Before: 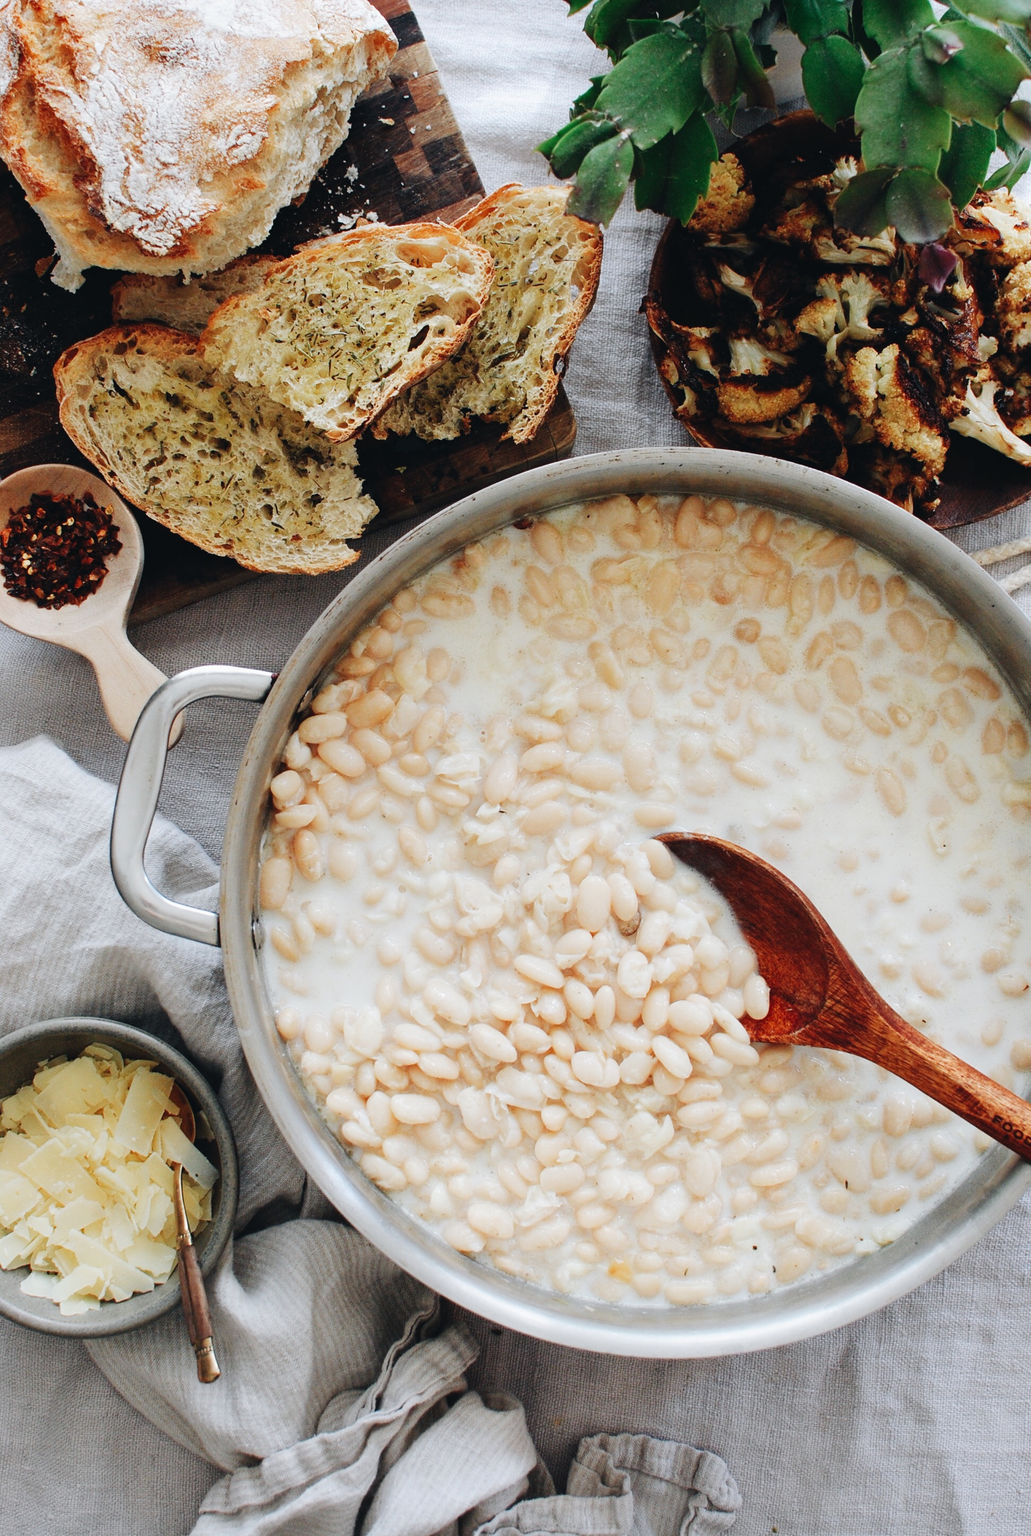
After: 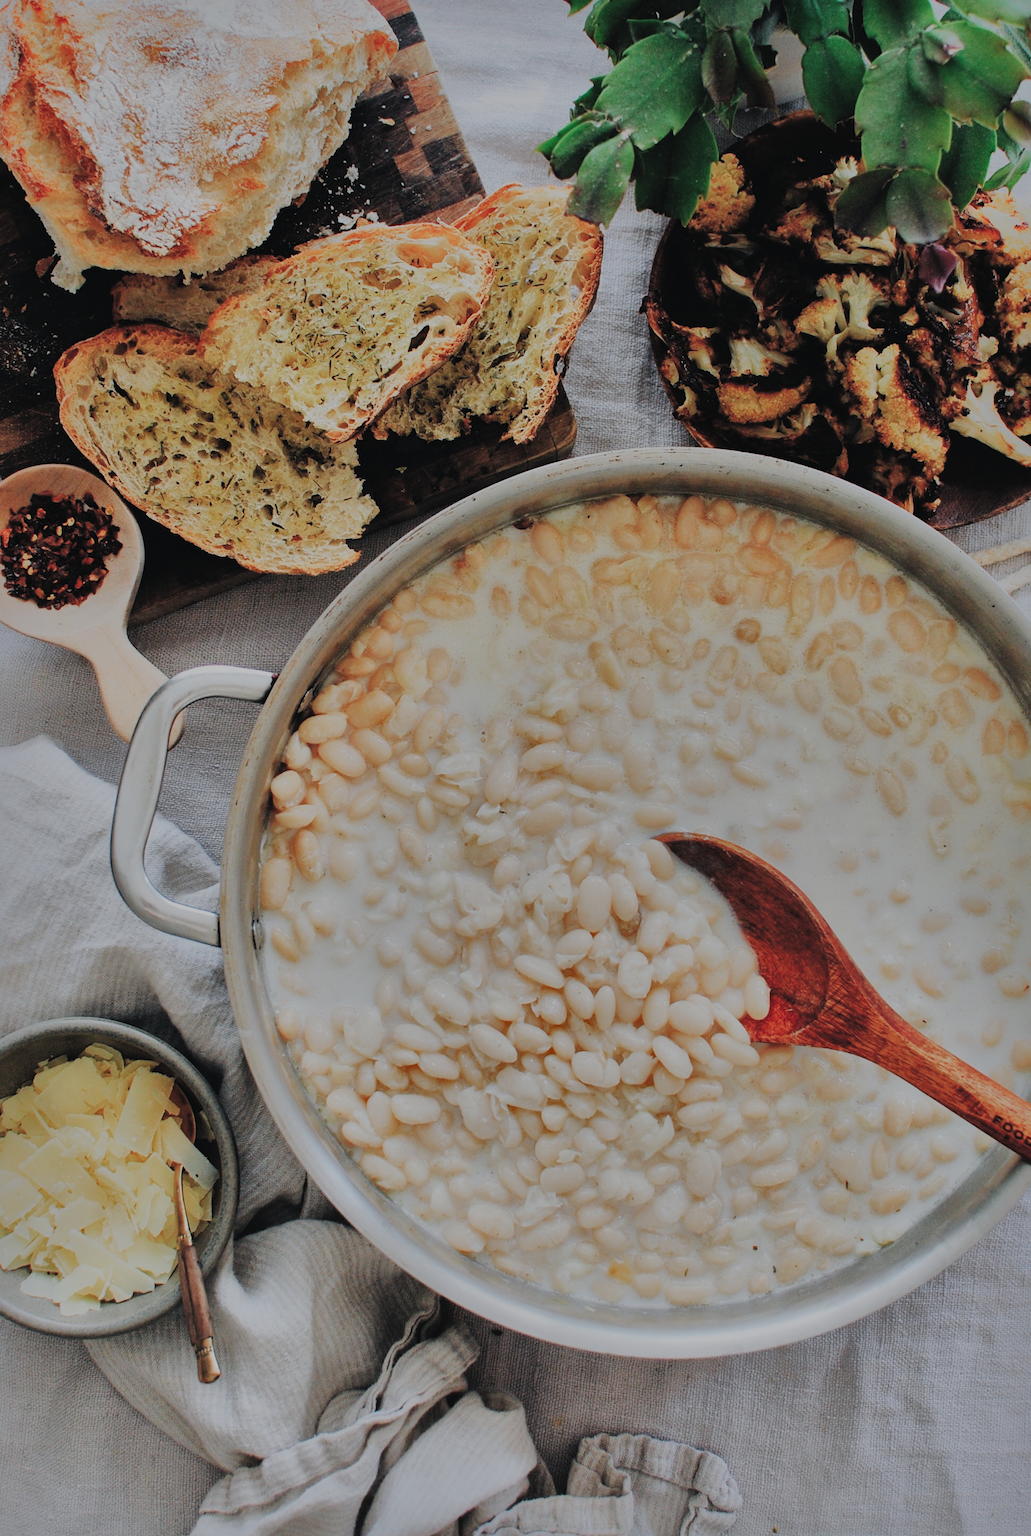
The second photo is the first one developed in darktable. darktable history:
shadows and highlights: shadows 37.86, highlights -74.5
filmic rgb: black relative exposure -7.65 EV, white relative exposure 4.56 EV, hardness 3.61, color science v4 (2020)
color balance rgb: global offset › luminance 0.469%, global offset › hue 171.22°, perceptual saturation grading › global saturation -27.068%, global vibrance 14.226%
color correction: highlights b* -0.056, saturation 1.35
